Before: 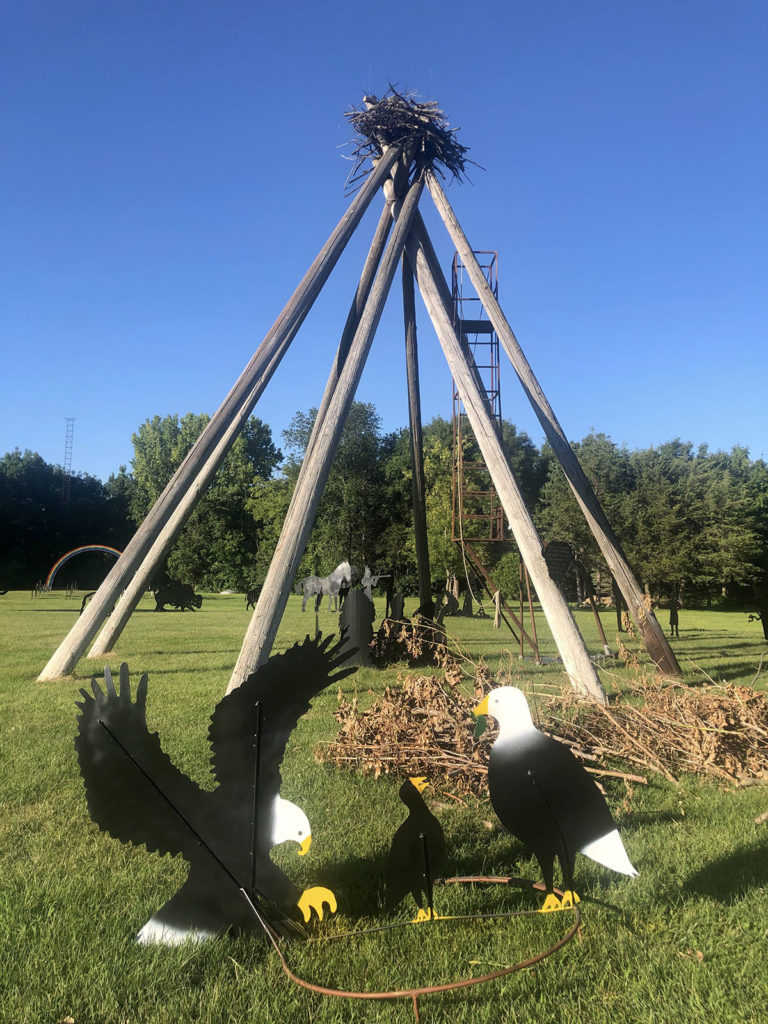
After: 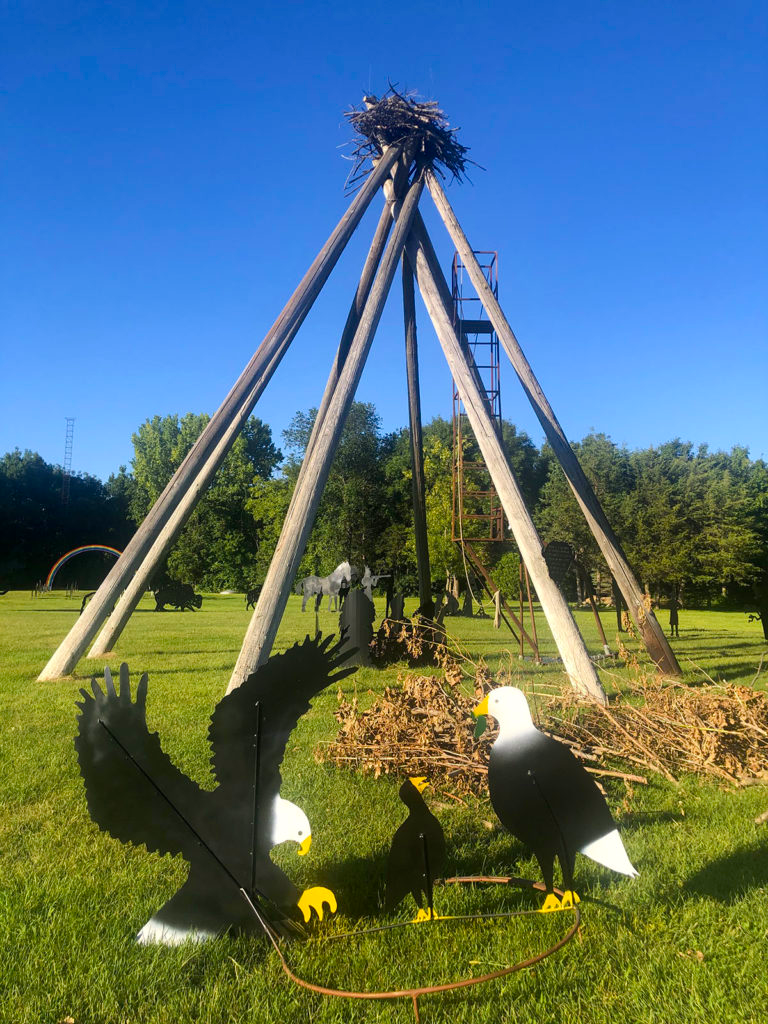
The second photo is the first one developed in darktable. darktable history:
velvia: strength 31.67%, mid-tones bias 0.207
